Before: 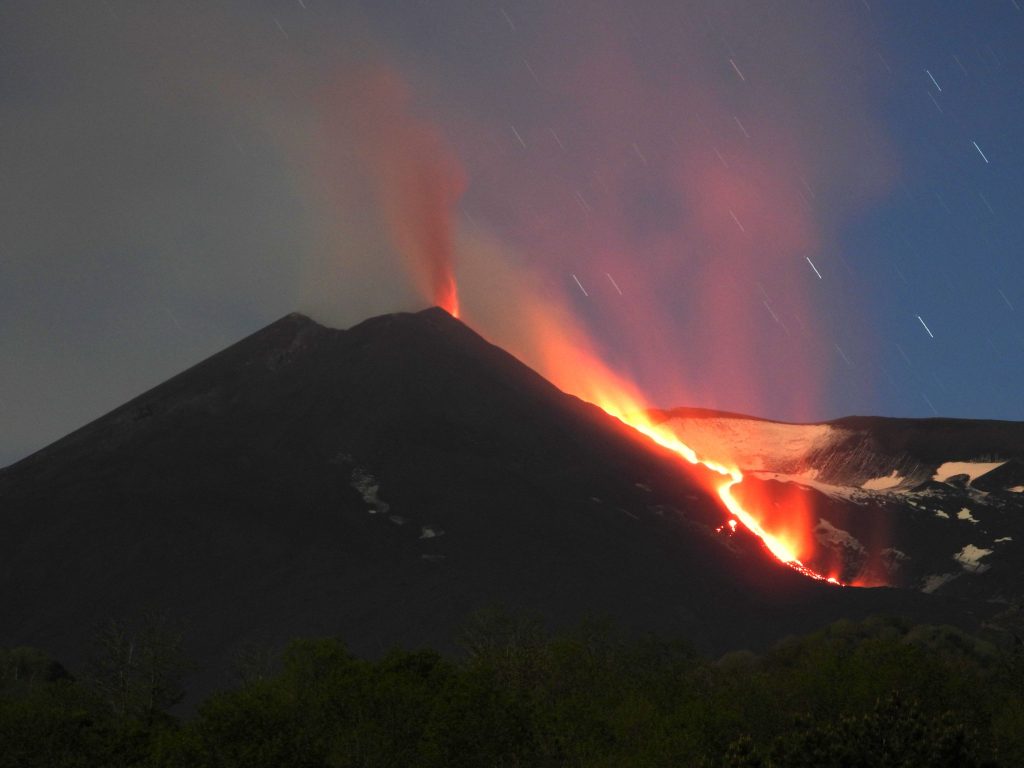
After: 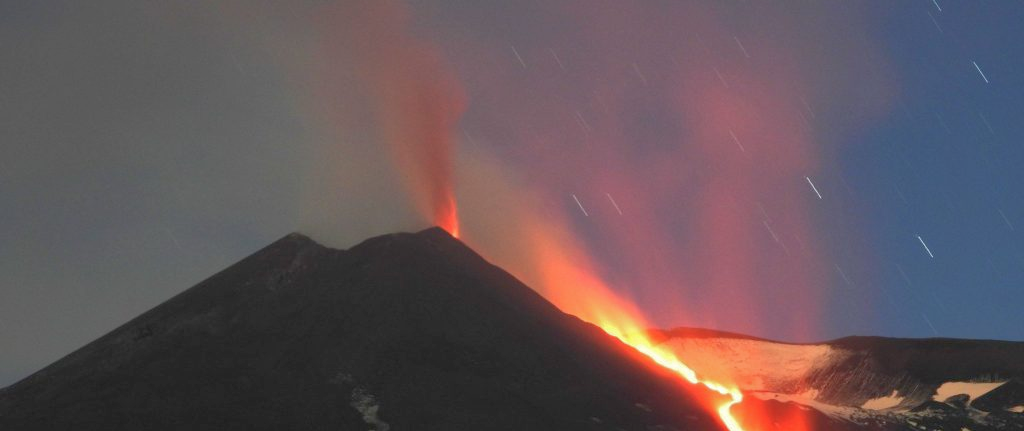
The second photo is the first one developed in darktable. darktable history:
crop and rotate: top 10.431%, bottom 33.423%
shadows and highlights: highlights color adjustment 0.317%
